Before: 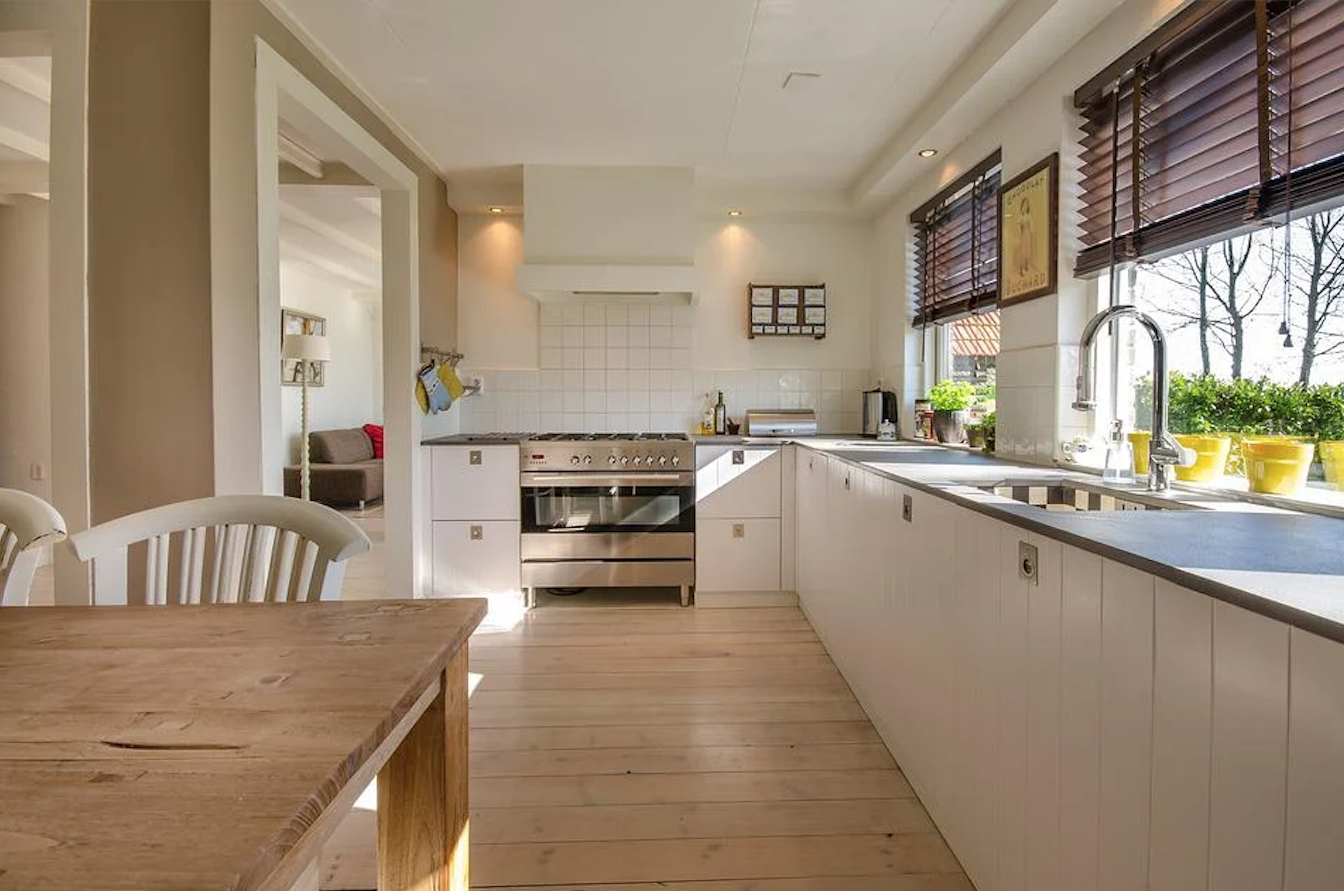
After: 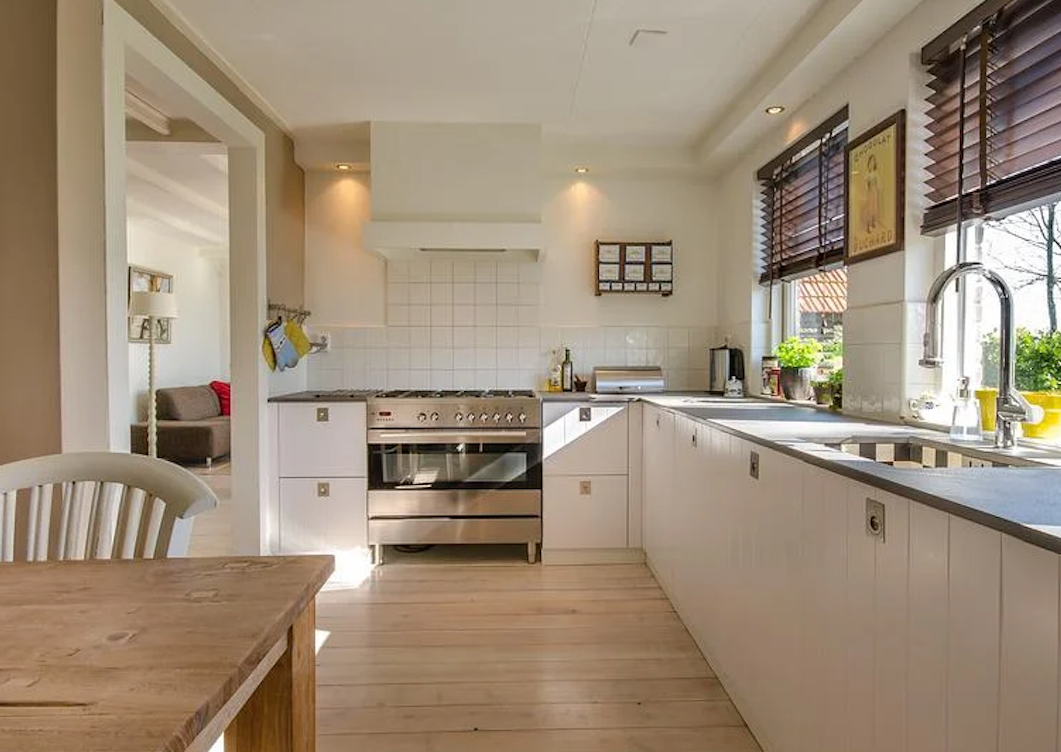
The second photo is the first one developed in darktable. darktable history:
crop: left 11.438%, top 4.874%, right 9.57%, bottom 10.7%
